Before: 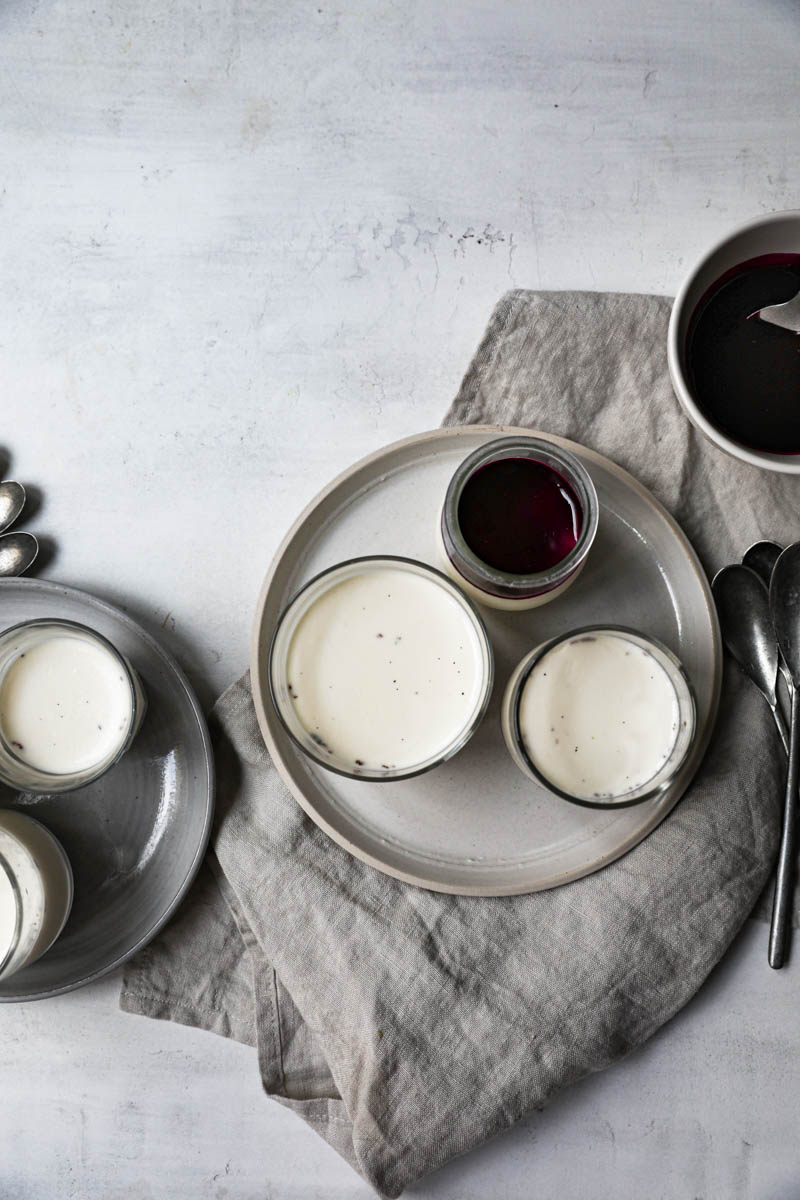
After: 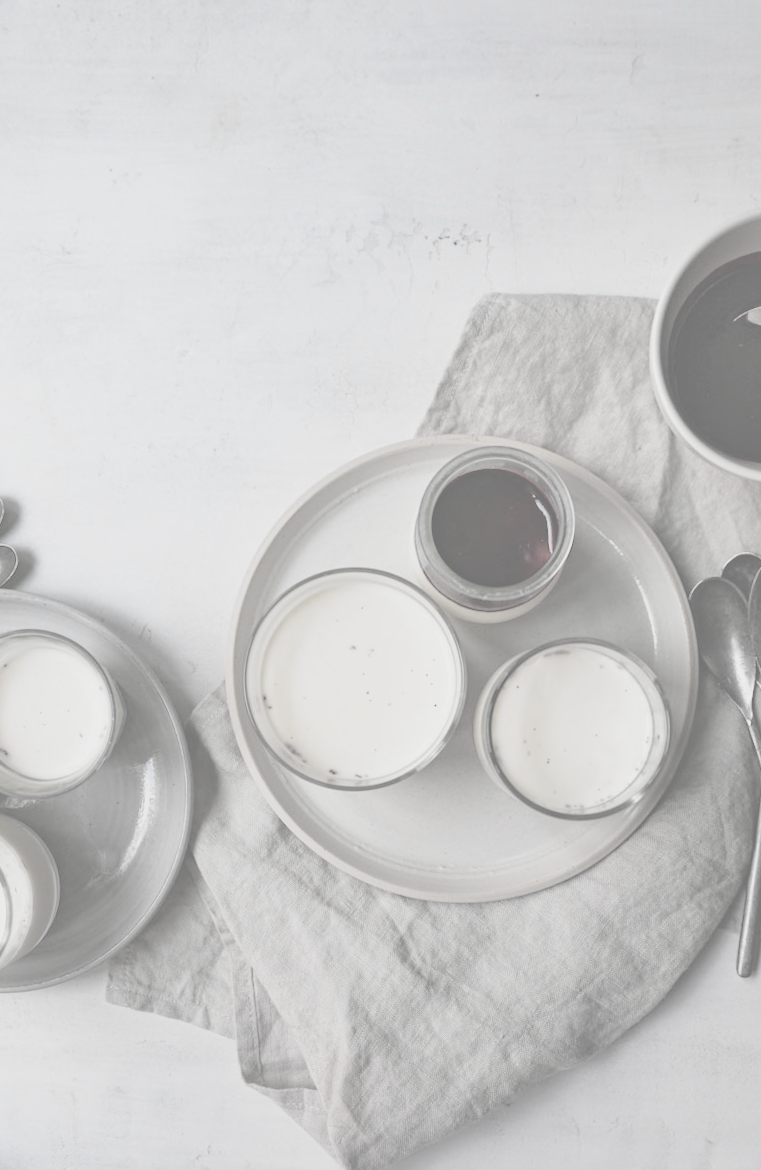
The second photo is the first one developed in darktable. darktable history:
rotate and perspective: rotation 0.074°, lens shift (vertical) 0.096, lens shift (horizontal) -0.041, crop left 0.043, crop right 0.952, crop top 0.024, crop bottom 0.979
contrast brightness saturation: contrast -0.32, brightness 0.75, saturation -0.78
exposure: black level correction -0.001, exposure 0.08 EV, compensate highlight preservation false
rgb levels: preserve colors max RGB
